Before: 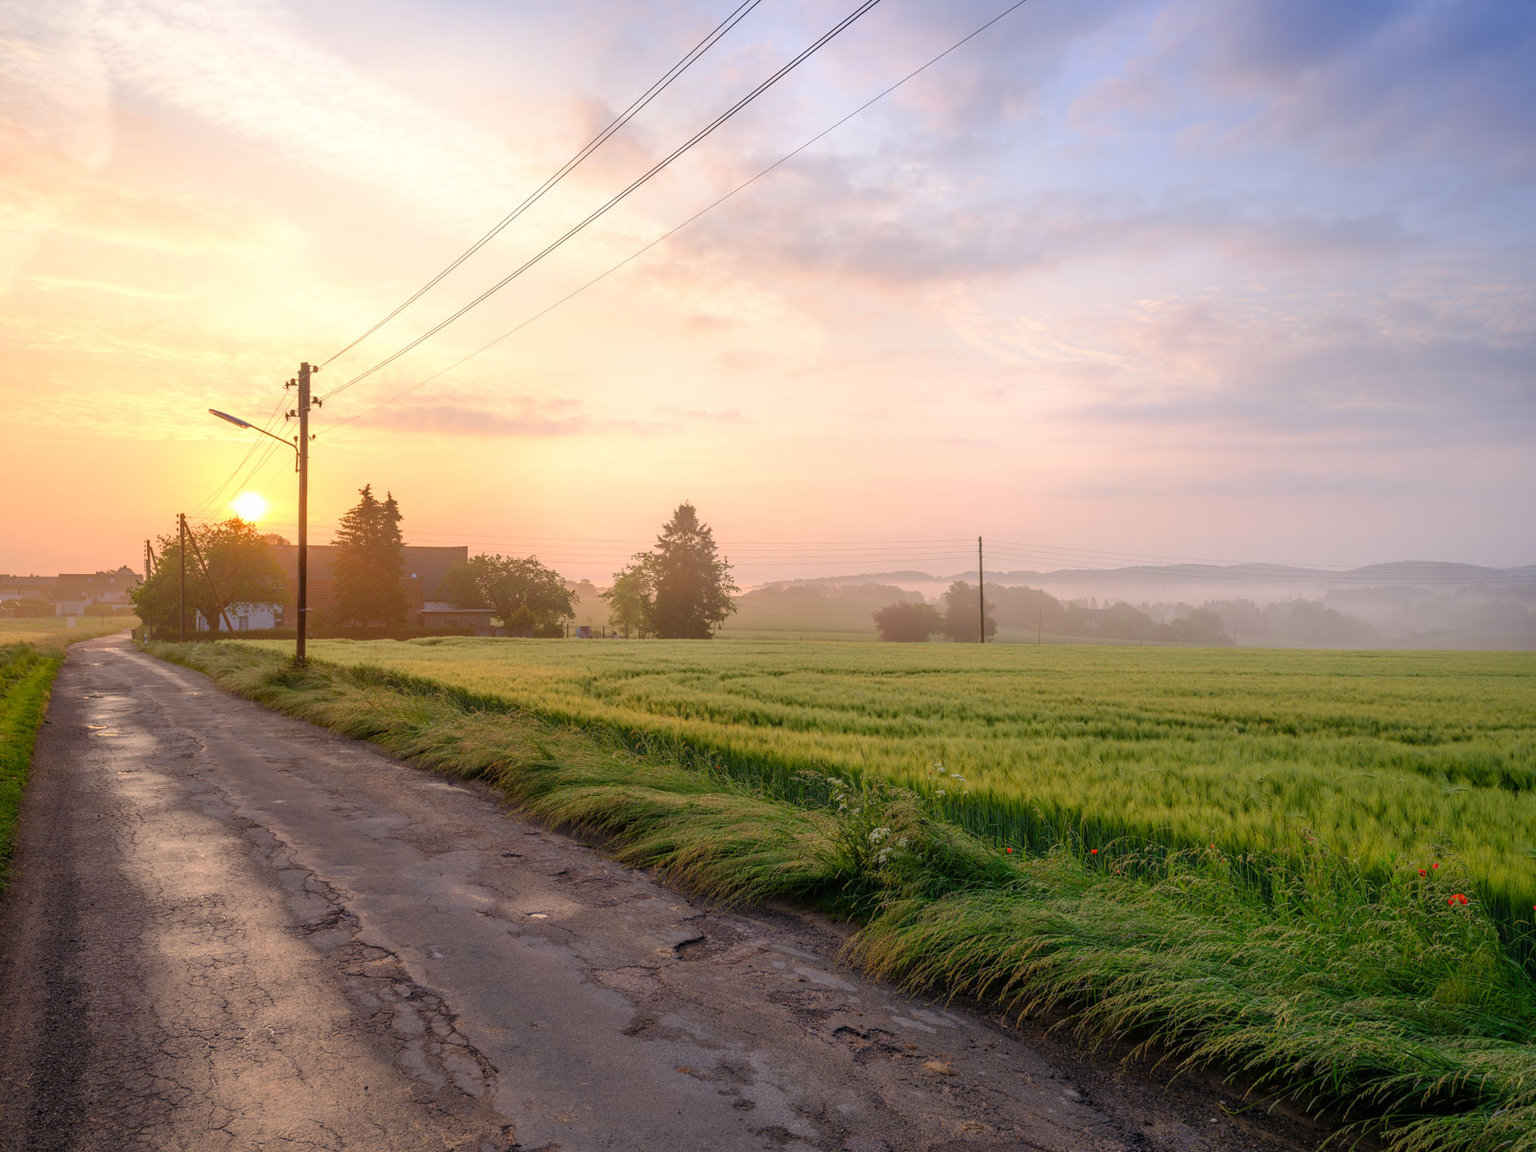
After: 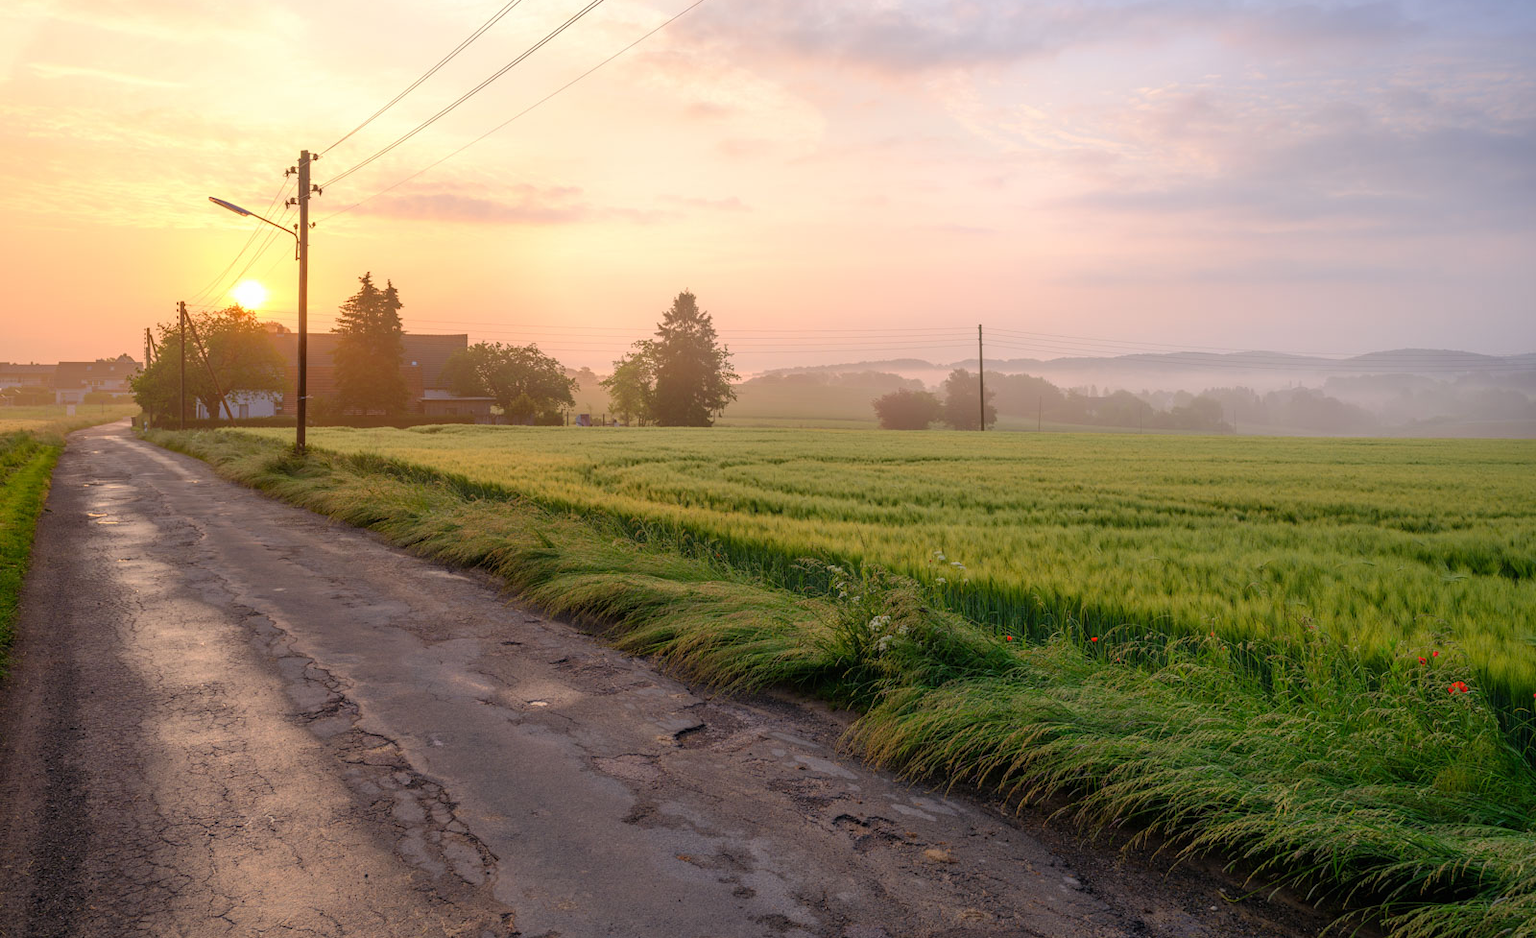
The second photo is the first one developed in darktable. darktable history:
crop and rotate: top 18.491%
